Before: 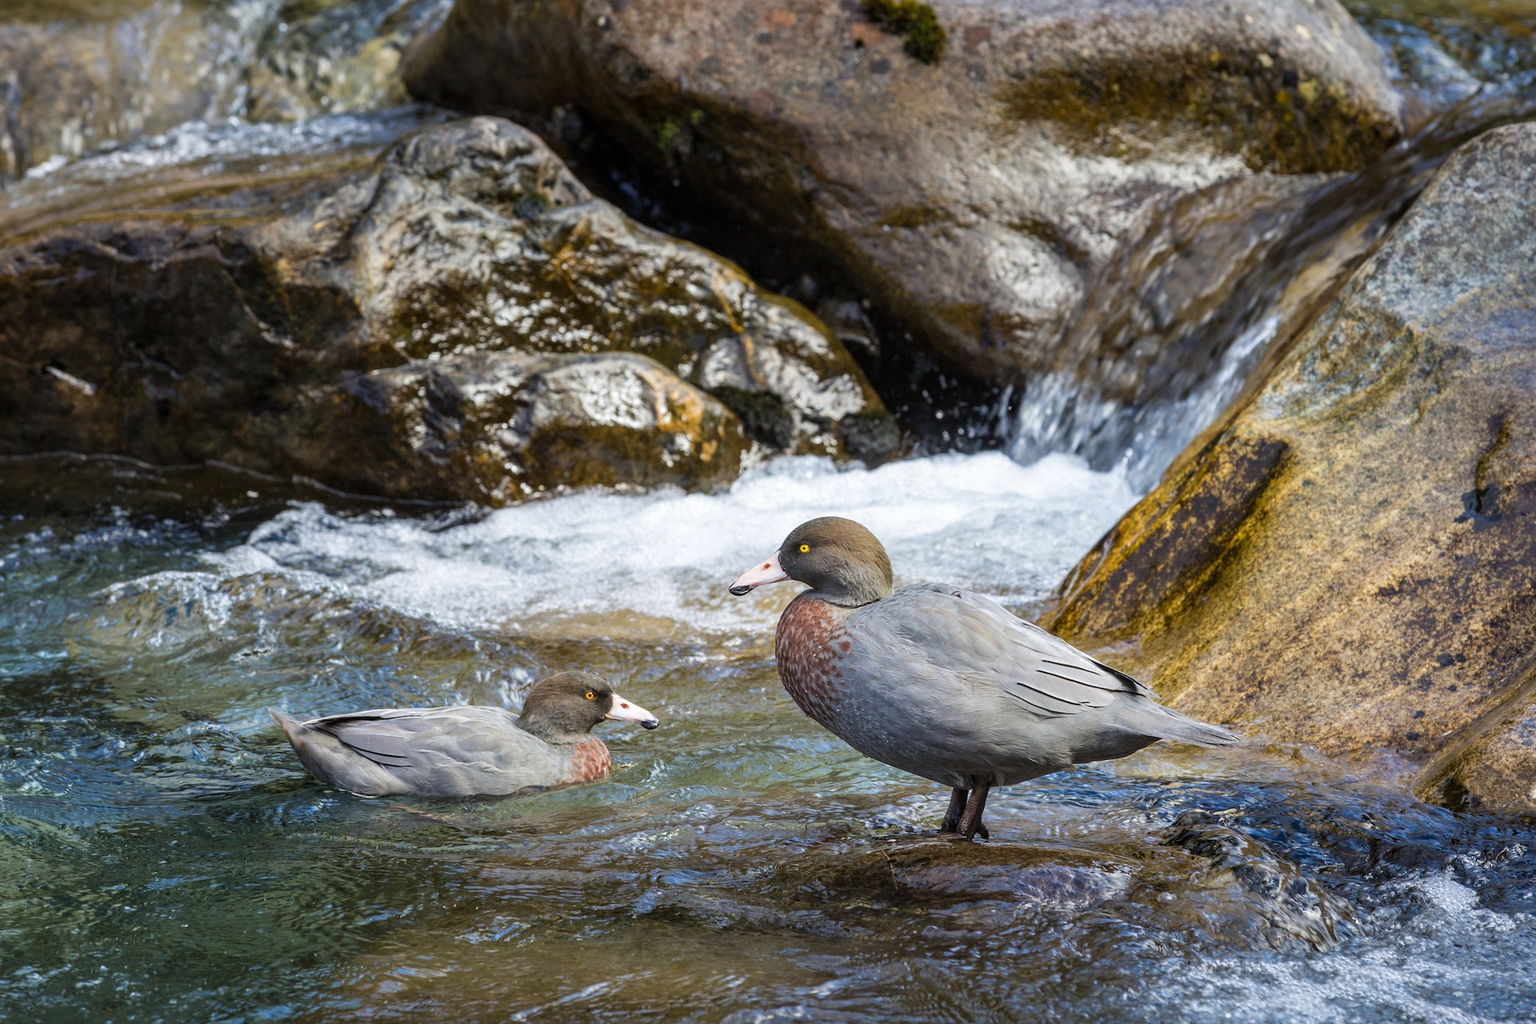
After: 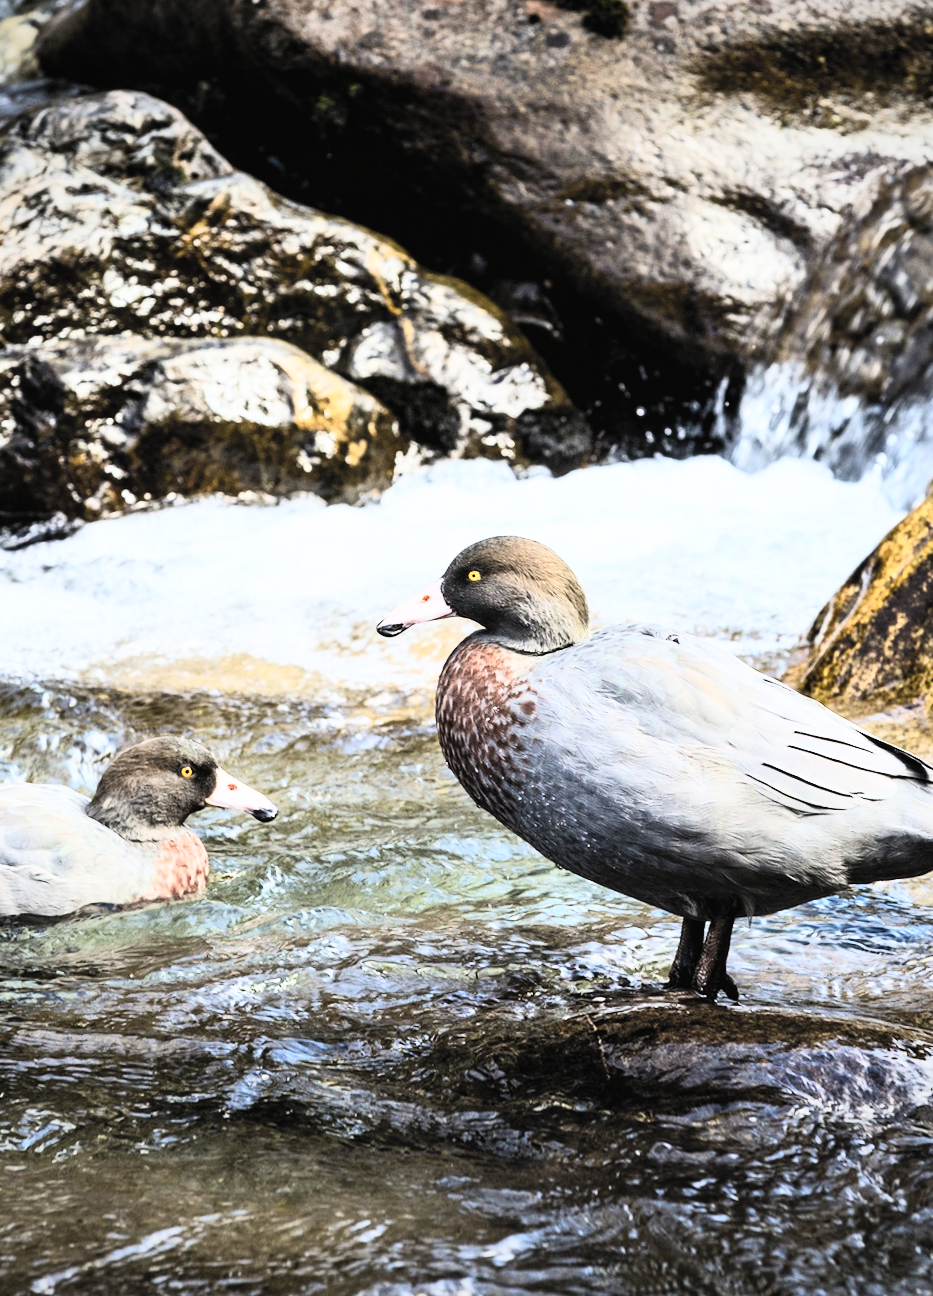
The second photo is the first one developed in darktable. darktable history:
vignetting: fall-off radius 93.87%
crop: left 21.674%, right 22.086%
filmic rgb: black relative exposure -5.42 EV, white relative exposure 2.85 EV, dynamic range scaling -37.73%, hardness 4, contrast 1.605, highlights saturation mix -0.93%
rotate and perspective: rotation 0.72°, lens shift (vertical) -0.352, lens shift (horizontal) -0.051, crop left 0.152, crop right 0.859, crop top 0.019, crop bottom 0.964
contrast brightness saturation: contrast 0.39, brightness 0.53
